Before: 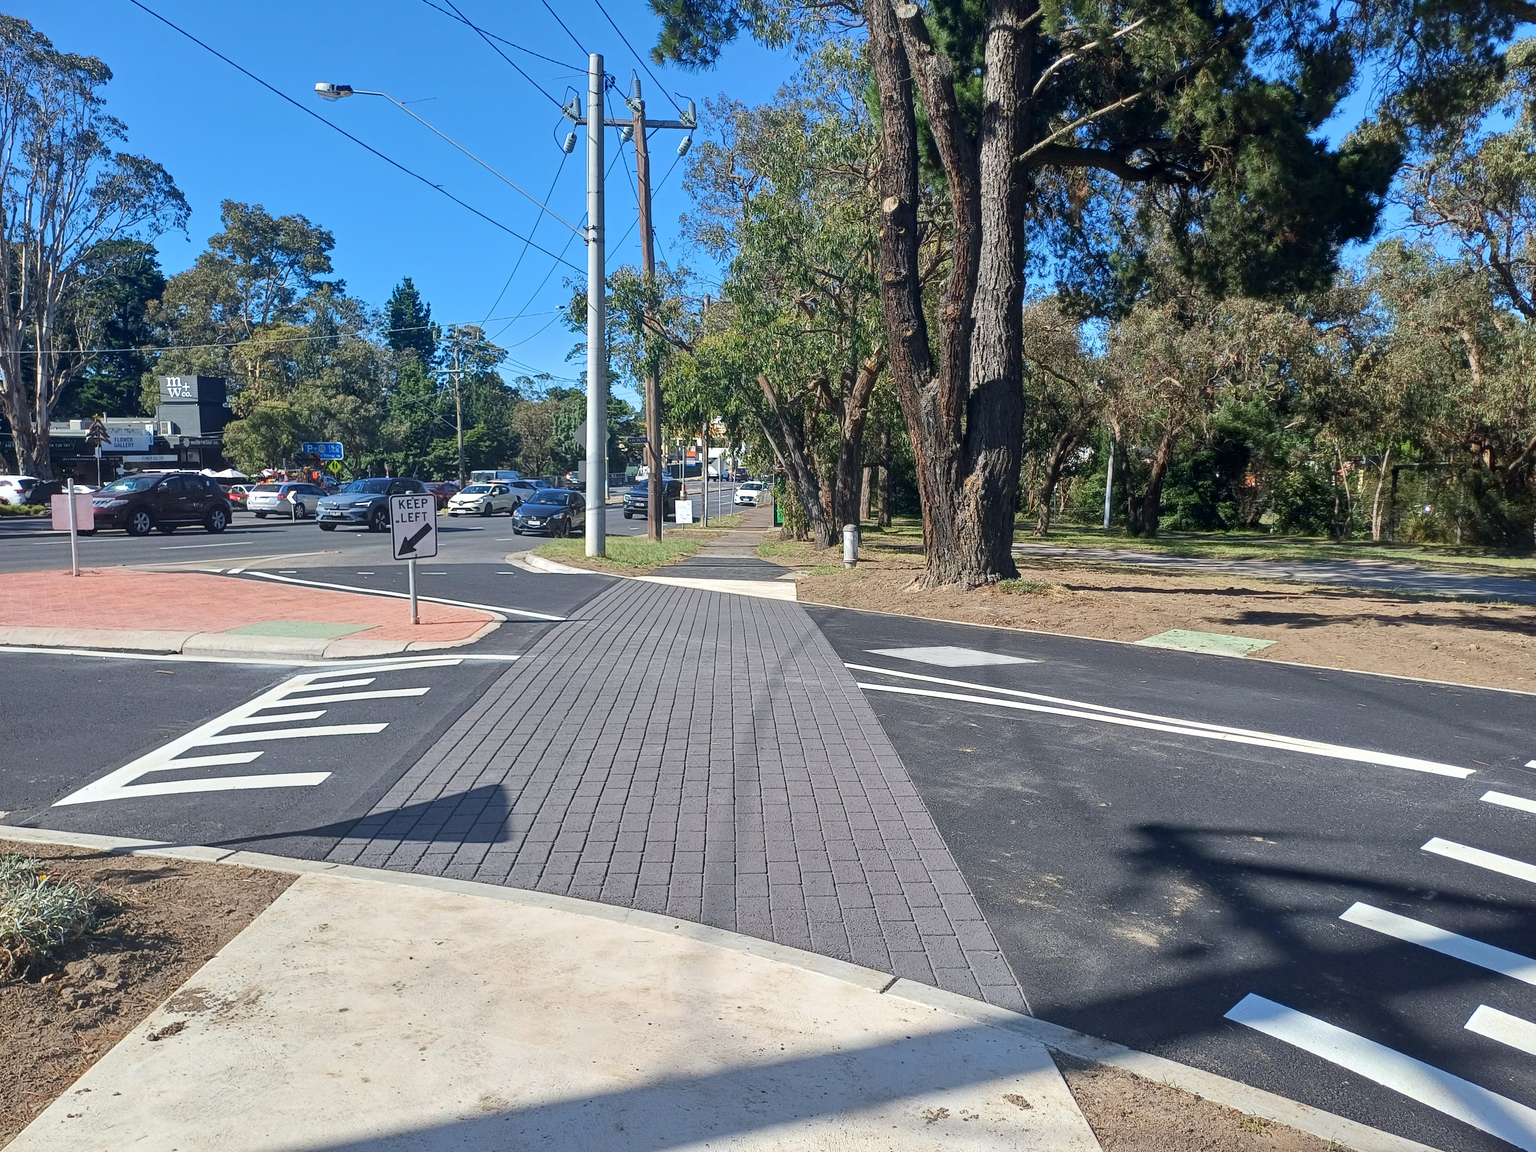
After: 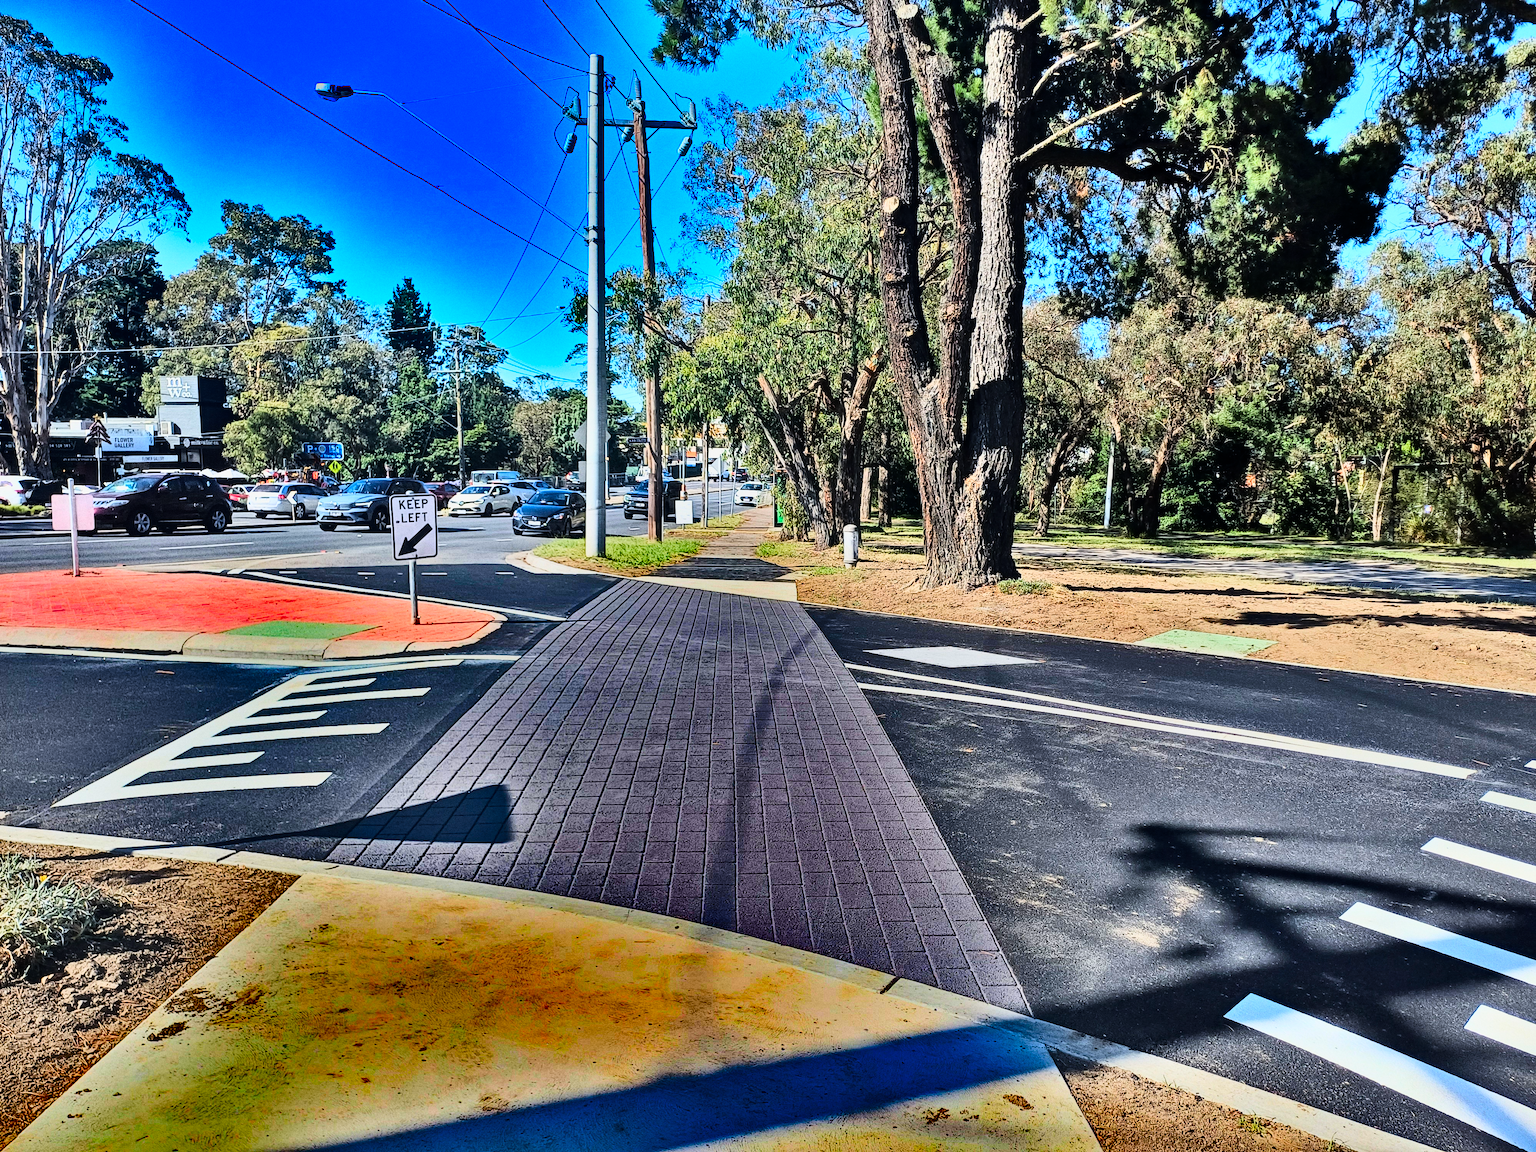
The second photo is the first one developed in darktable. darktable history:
shadows and highlights: radius 123.98, shadows 100, white point adjustment -3, highlights -100, highlights color adjustment 89.84%, soften with gaussian
color balance rgb: perceptual saturation grading › global saturation 20%, perceptual saturation grading › highlights -25%, perceptual saturation grading › shadows 25%
grain: coarseness 0.09 ISO
rgb curve: curves: ch0 [(0, 0) (0.21, 0.15) (0.24, 0.21) (0.5, 0.75) (0.75, 0.96) (0.89, 0.99) (1, 1)]; ch1 [(0, 0.02) (0.21, 0.13) (0.25, 0.2) (0.5, 0.67) (0.75, 0.9) (0.89, 0.97) (1, 1)]; ch2 [(0, 0.02) (0.21, 0.13) (0.25, 0.2) (0.5, 0.67) (0.75, 0.9) (0.89, 0.97) (1, 1)], compensate middle gray true
